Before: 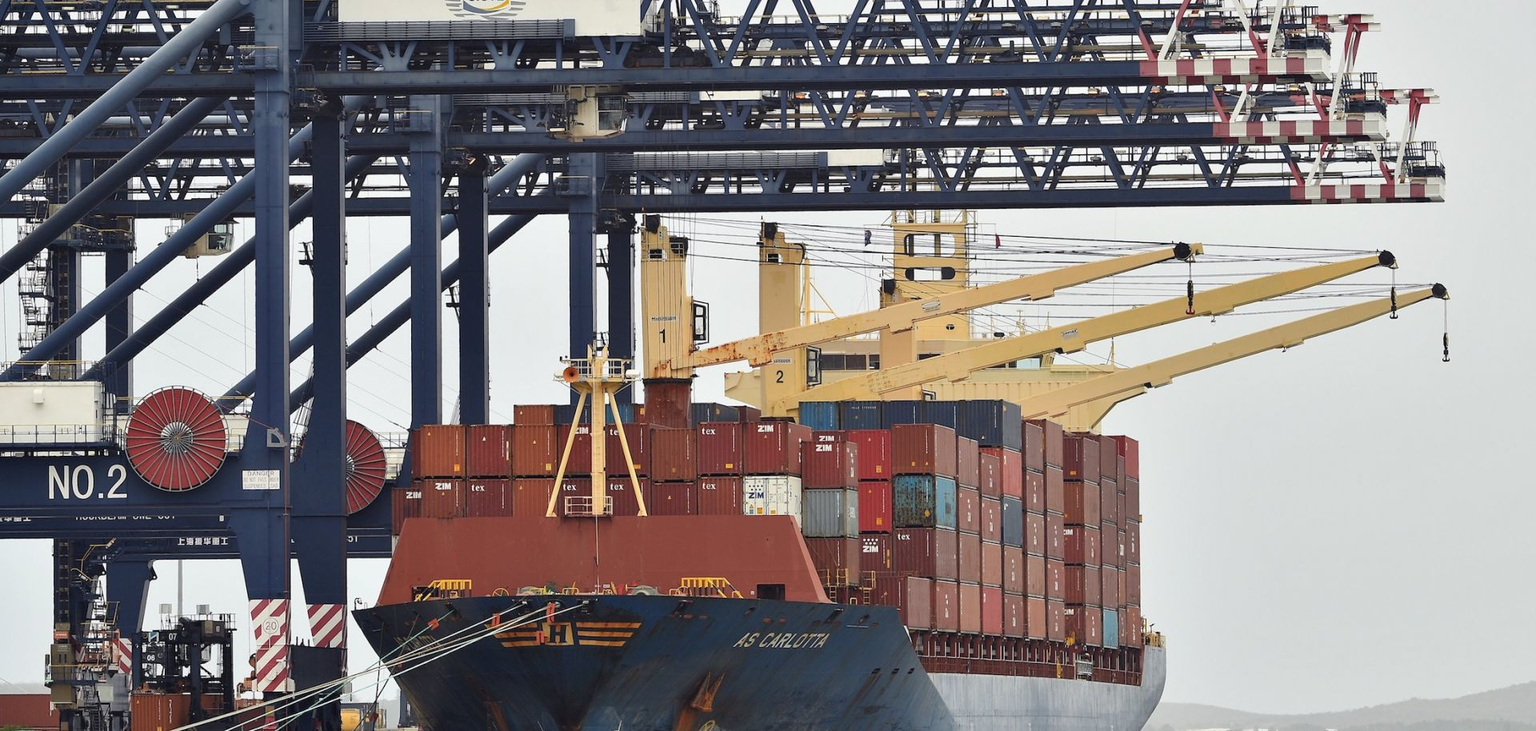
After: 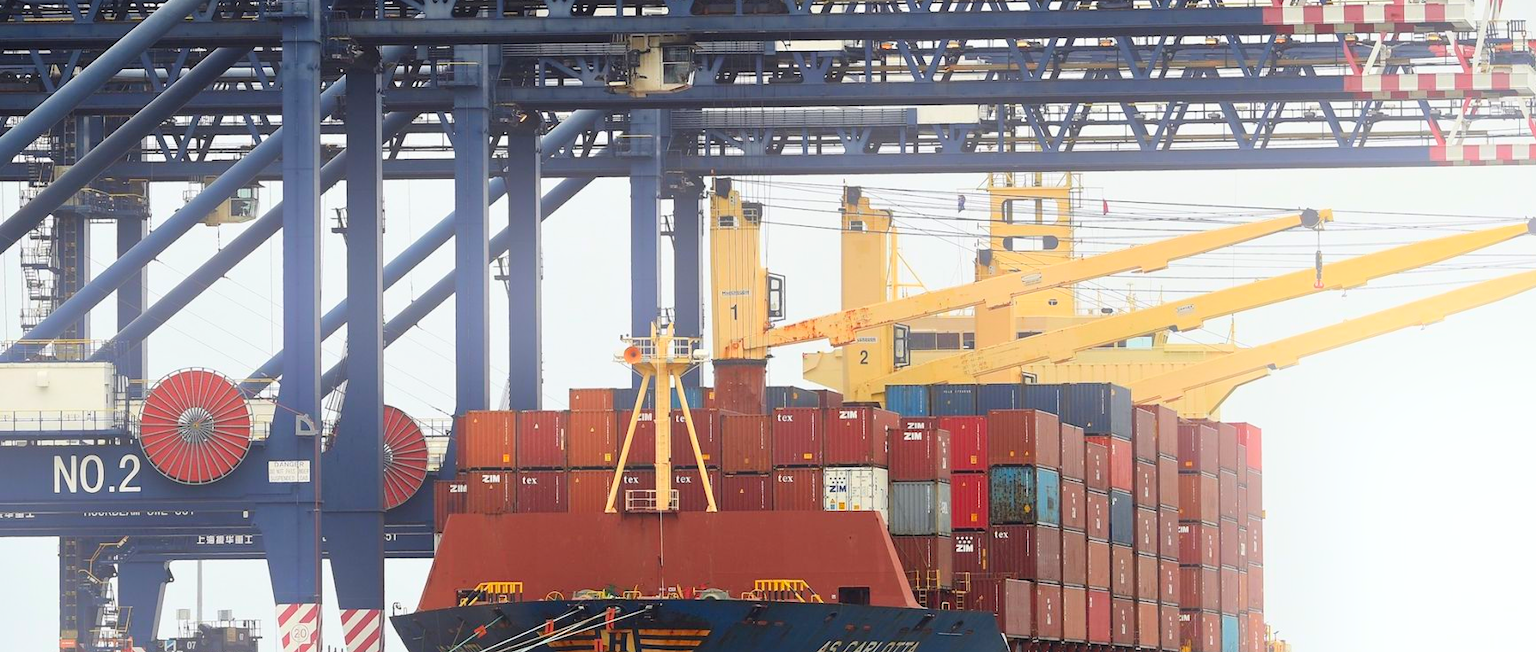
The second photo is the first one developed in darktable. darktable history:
contrast brightness saturation: contrast 0.09, saturation 0.28
crop: top 7.49%, right 9.717%, bottom 11.943%
bloom: on, module defaults
